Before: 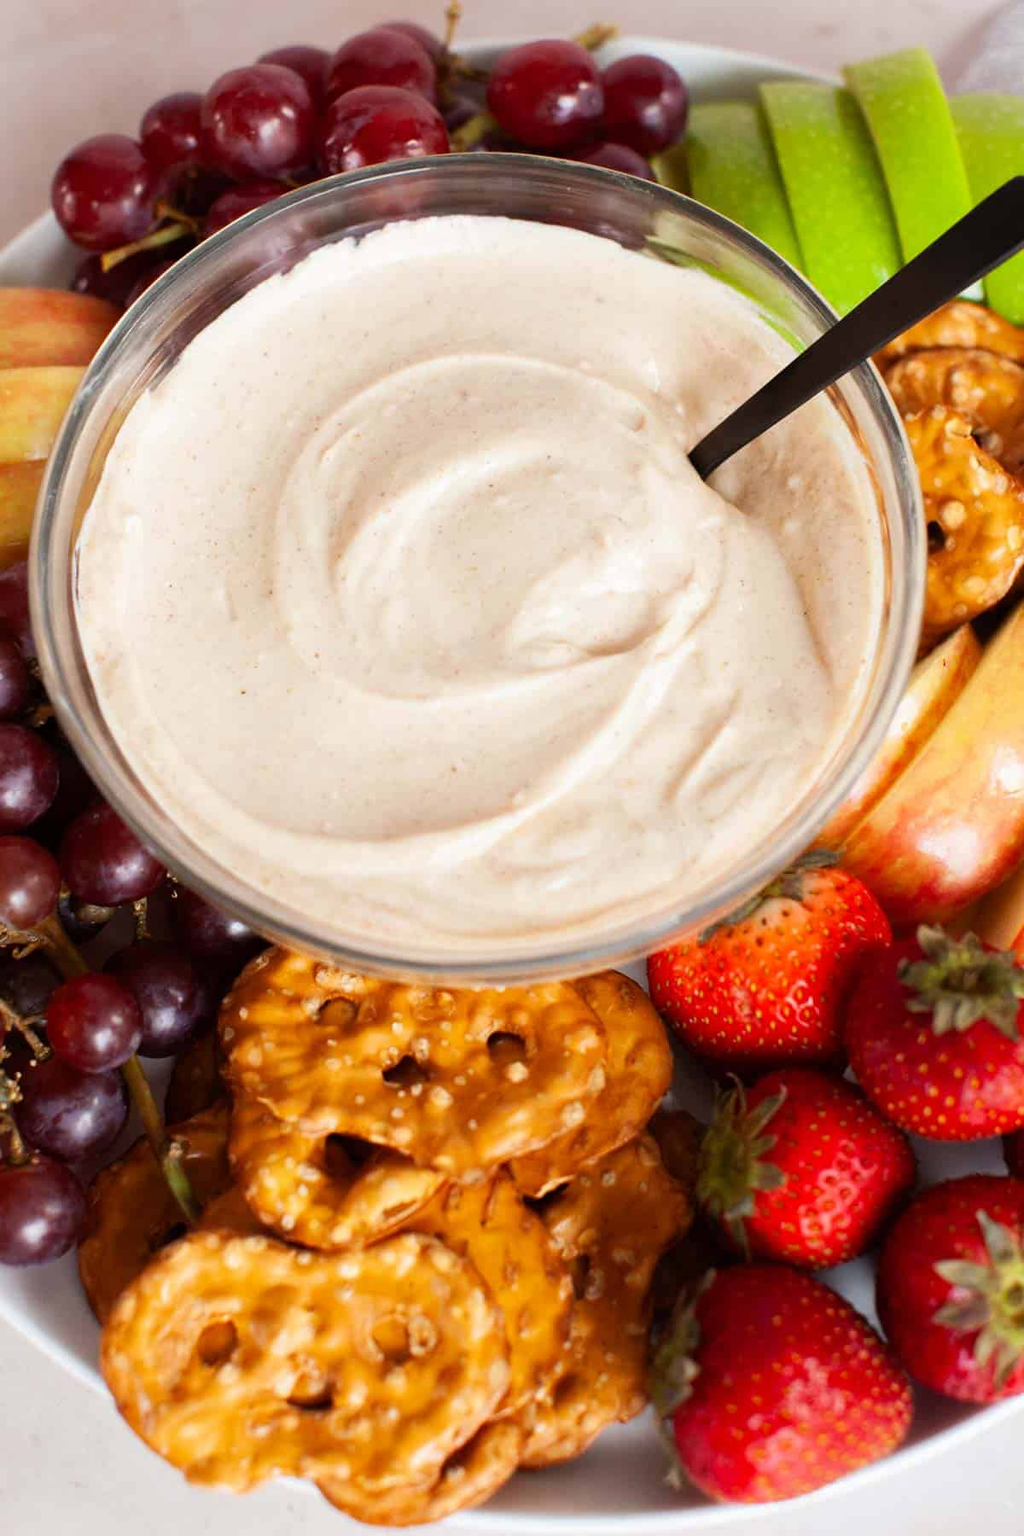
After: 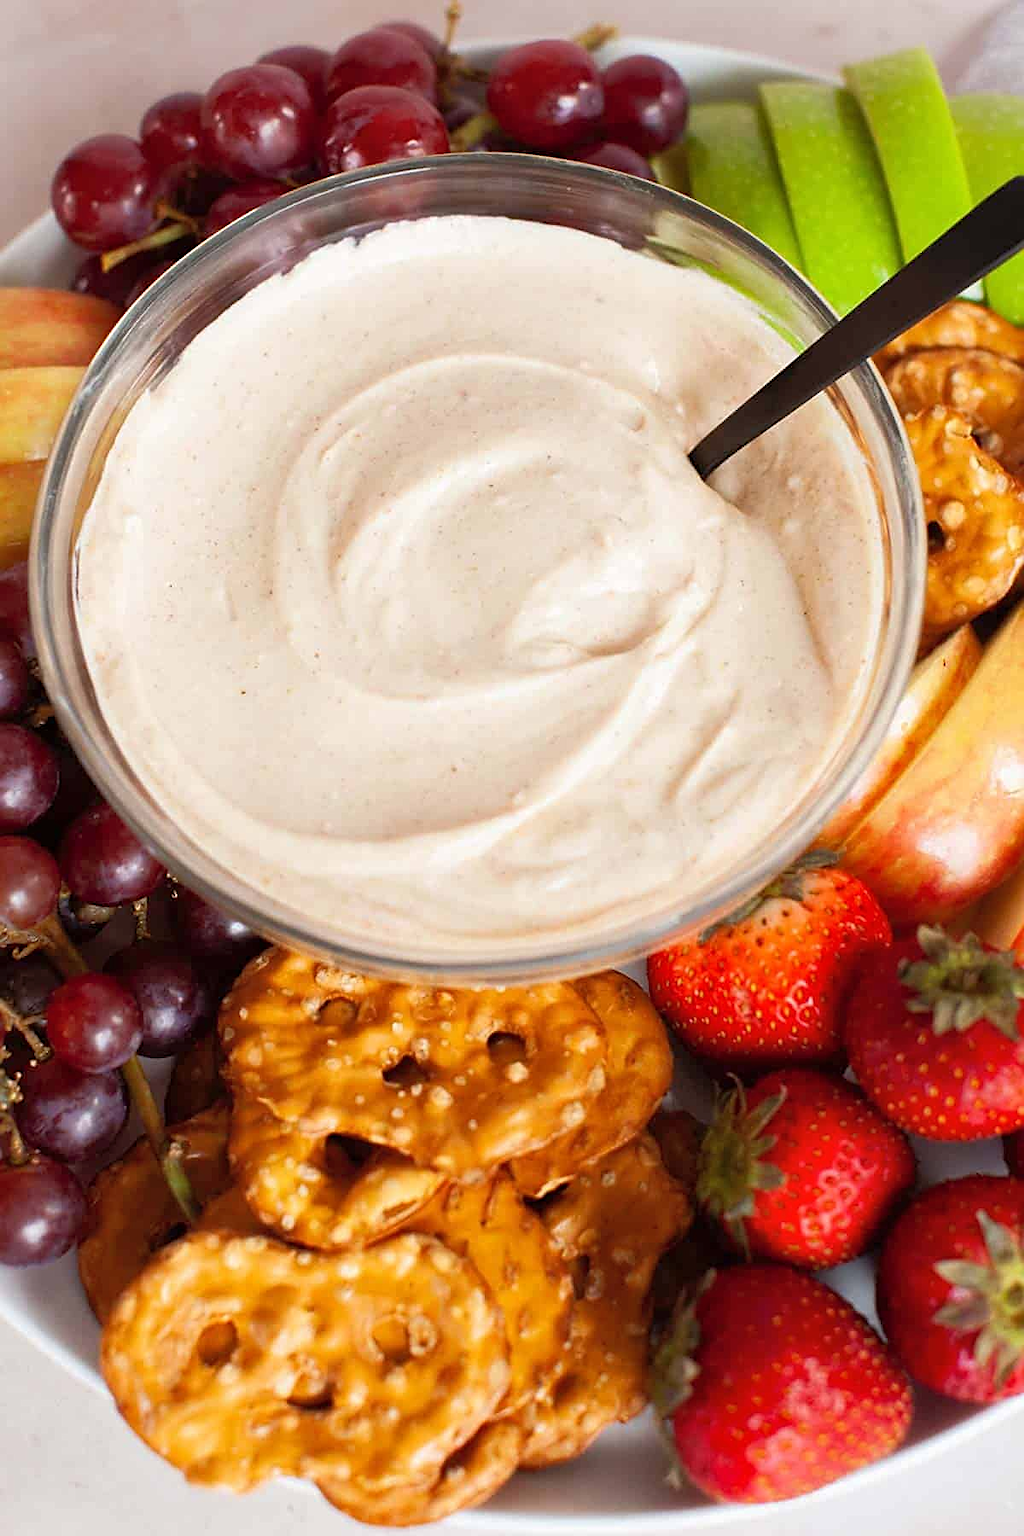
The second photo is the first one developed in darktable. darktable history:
sharpen: on, module defaults
shadows and highlights: shadows 43.06, highlights 6.94
